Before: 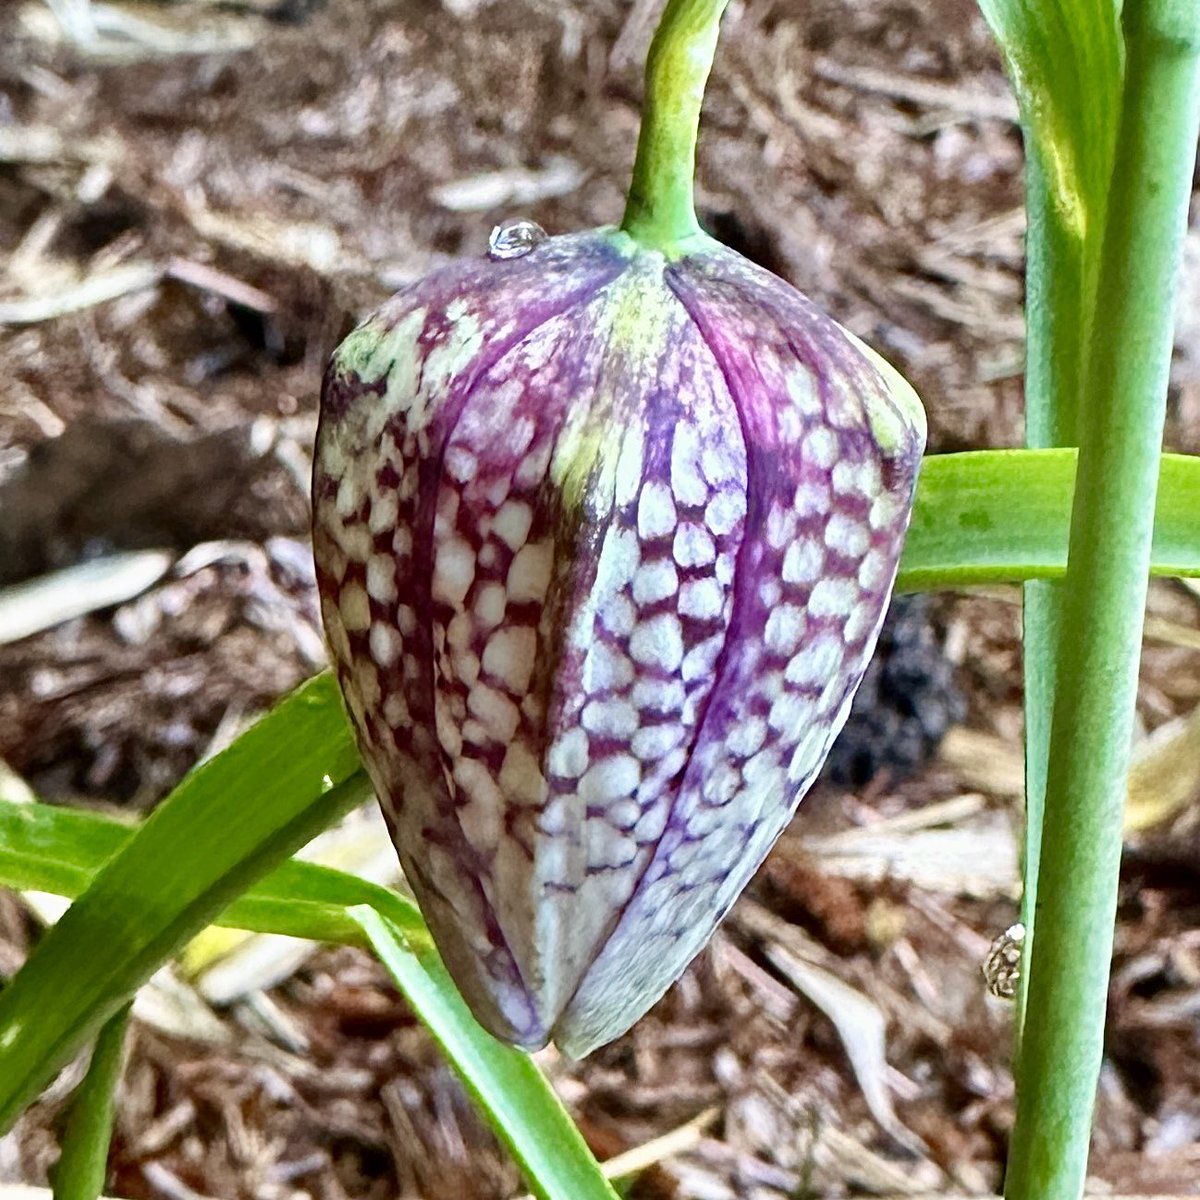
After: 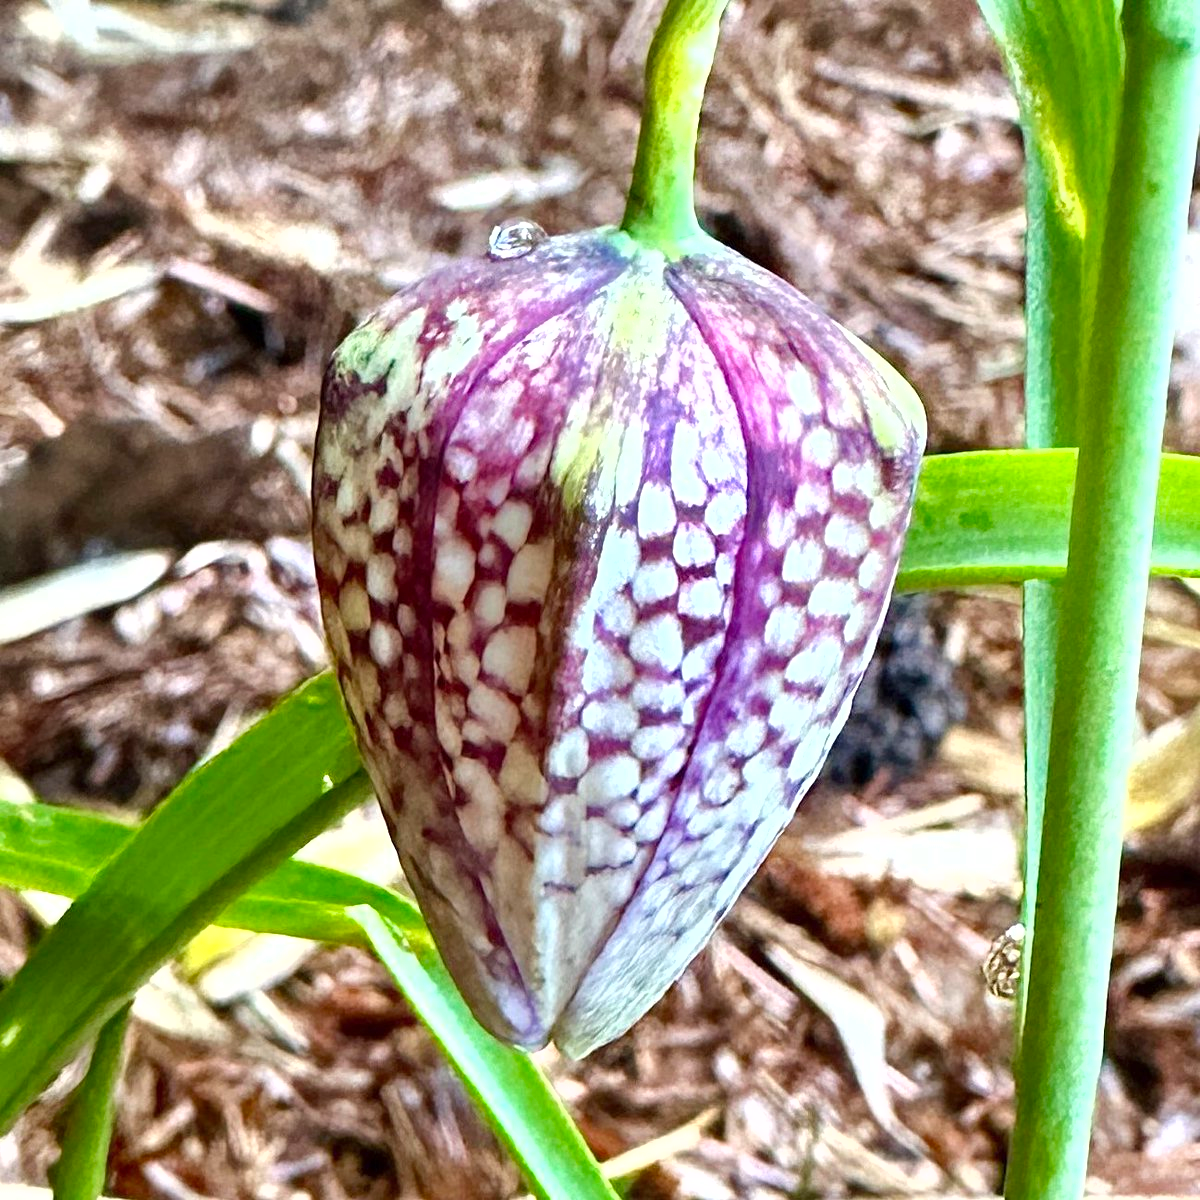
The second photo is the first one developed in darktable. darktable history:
exposure: exposure 0.51 EV, compensate highlight preservation false
shadows and highlights: shadows 25.07, highlights -25.52, highlights color adjustment 0.822%
